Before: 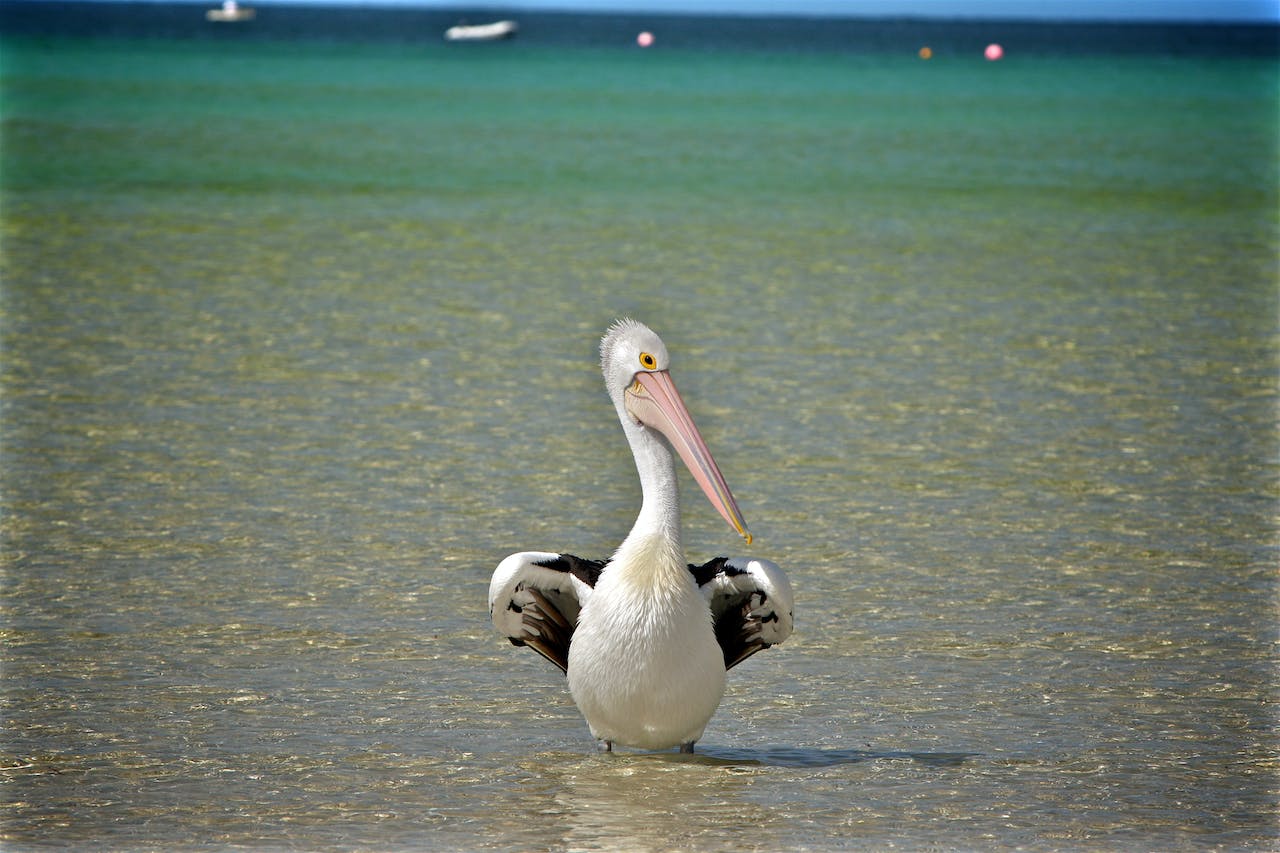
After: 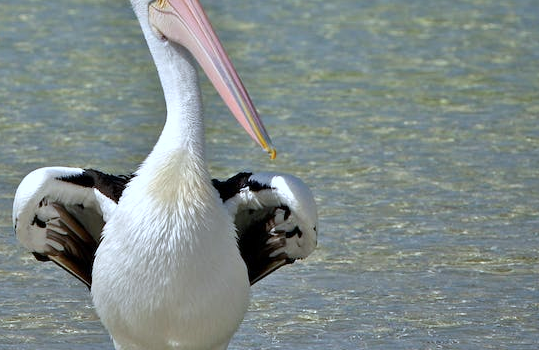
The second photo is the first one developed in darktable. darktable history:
crop: left 37.221%, top 45.169%, right 20.63%, bottom 13.777%
color calibration: x 0.37, y 0.382, temperature 4313.32 K
